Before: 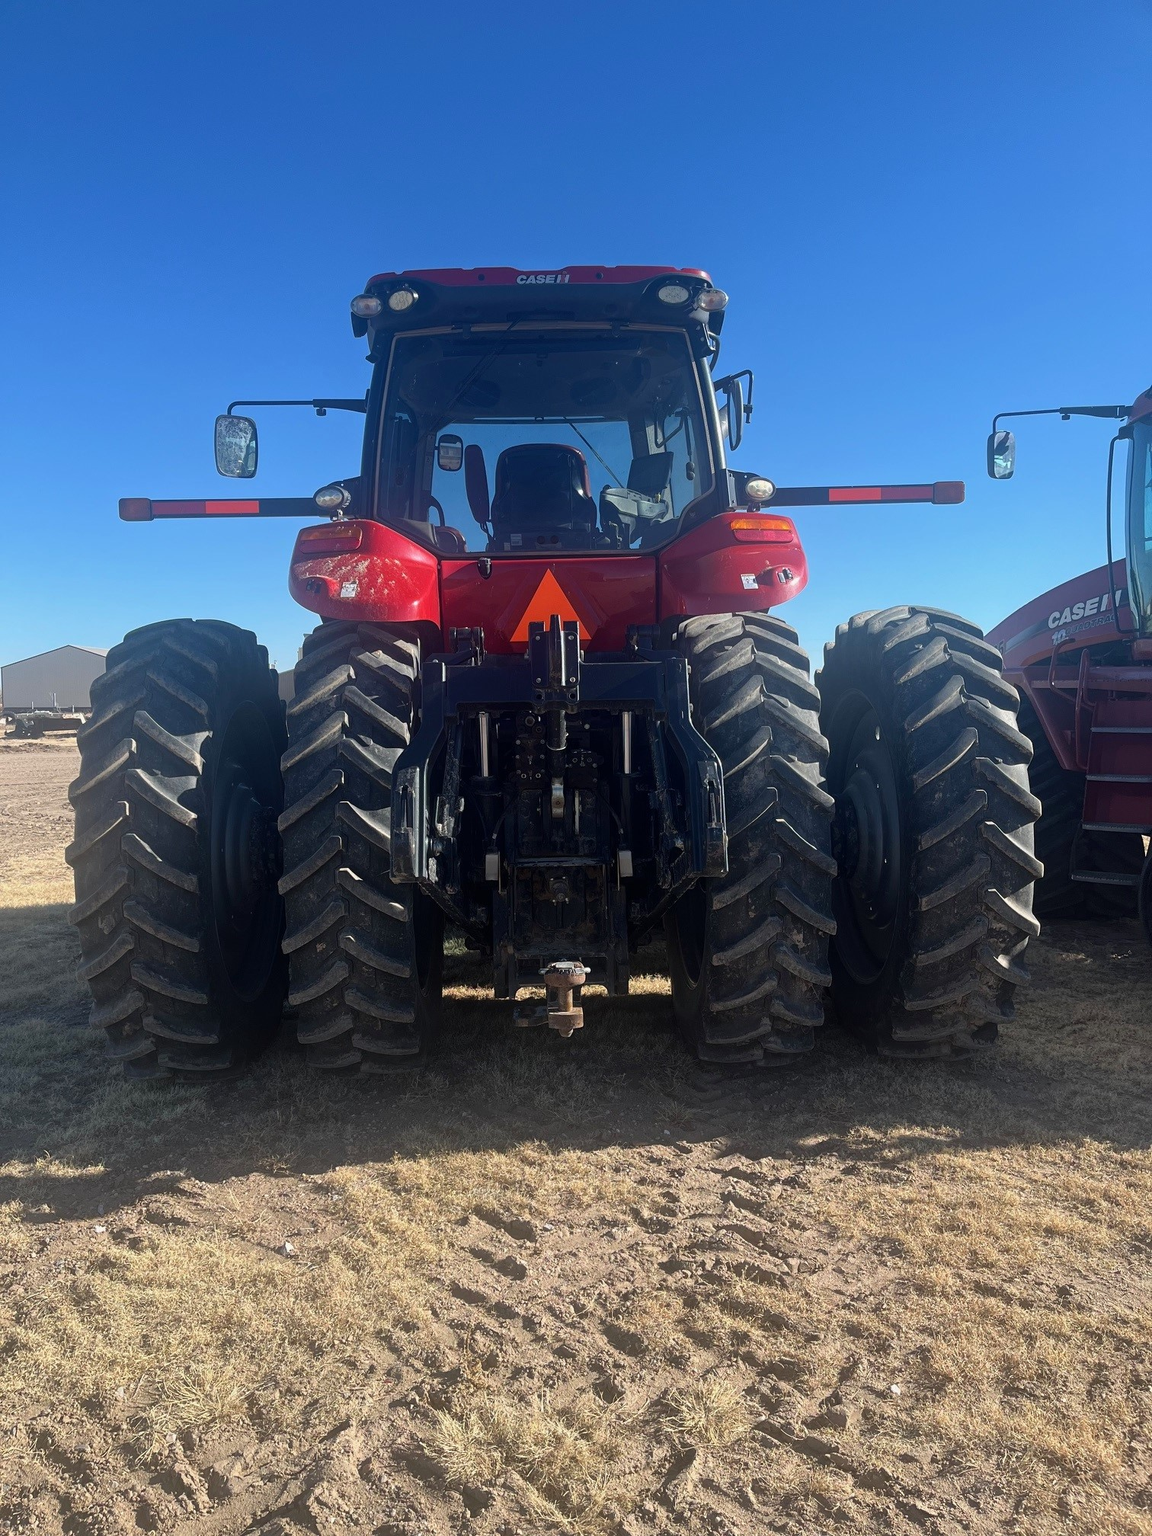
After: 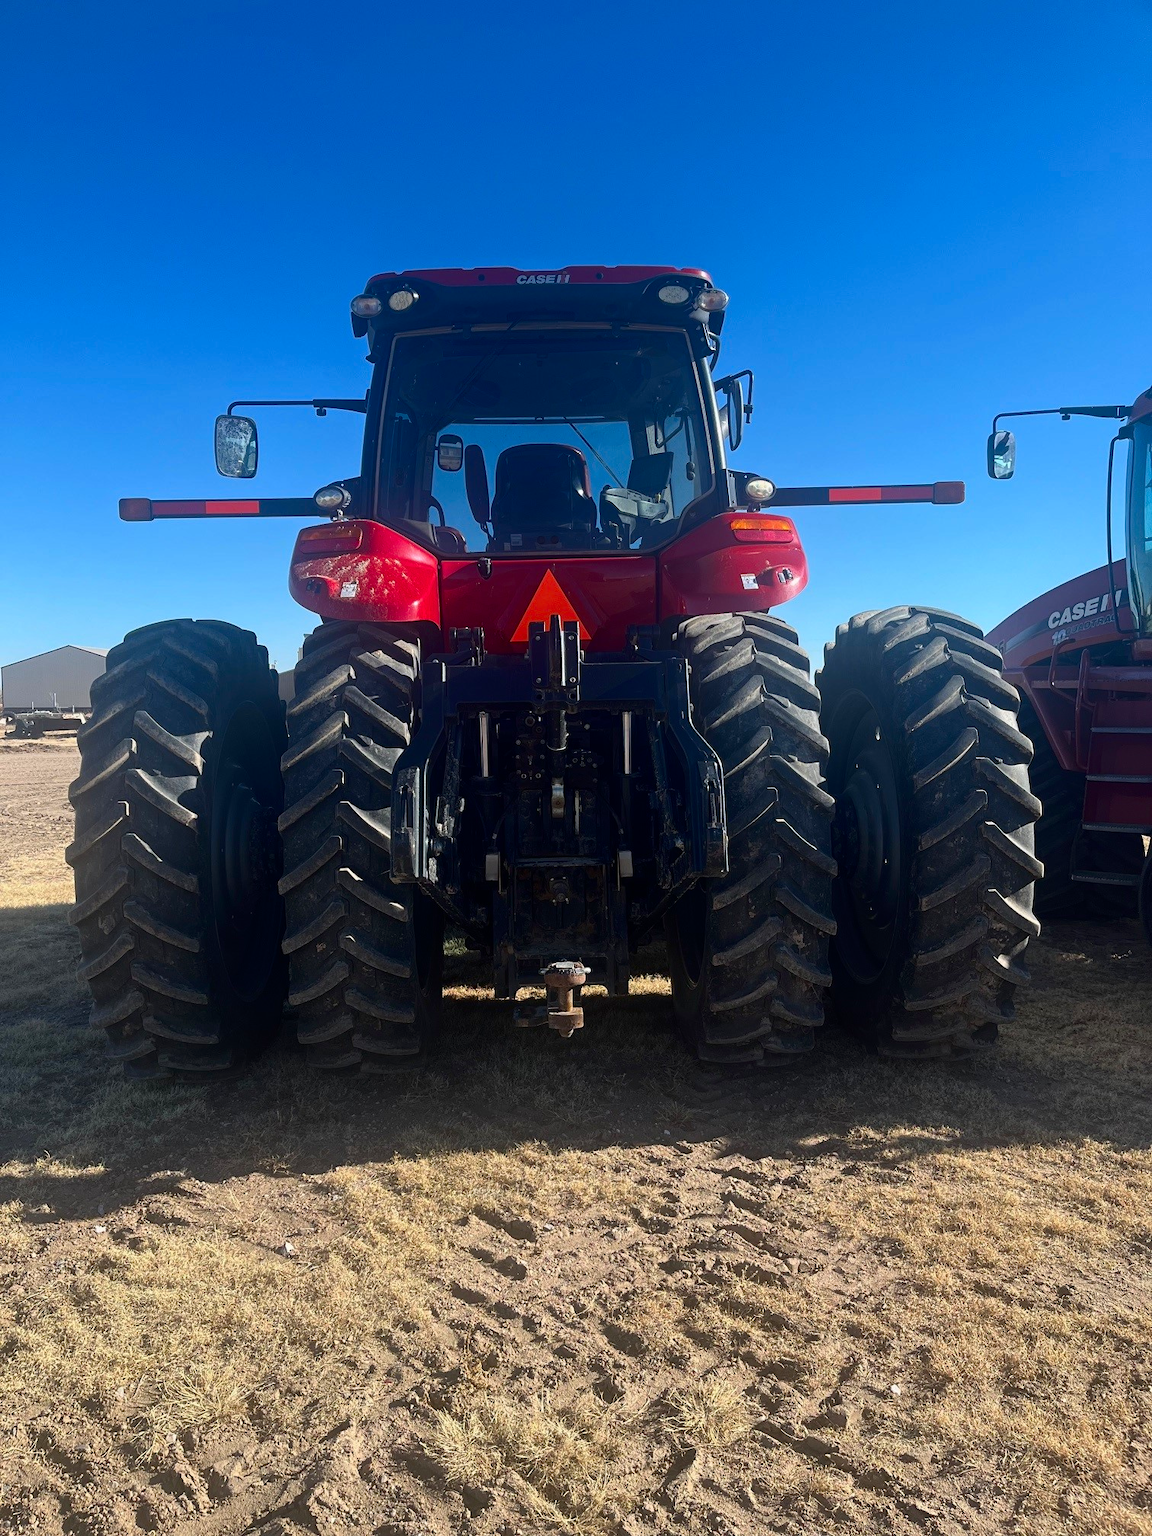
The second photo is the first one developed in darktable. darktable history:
contrast brightness saturation: contrast 0.131, brightness -0.055, saturation 0.154
